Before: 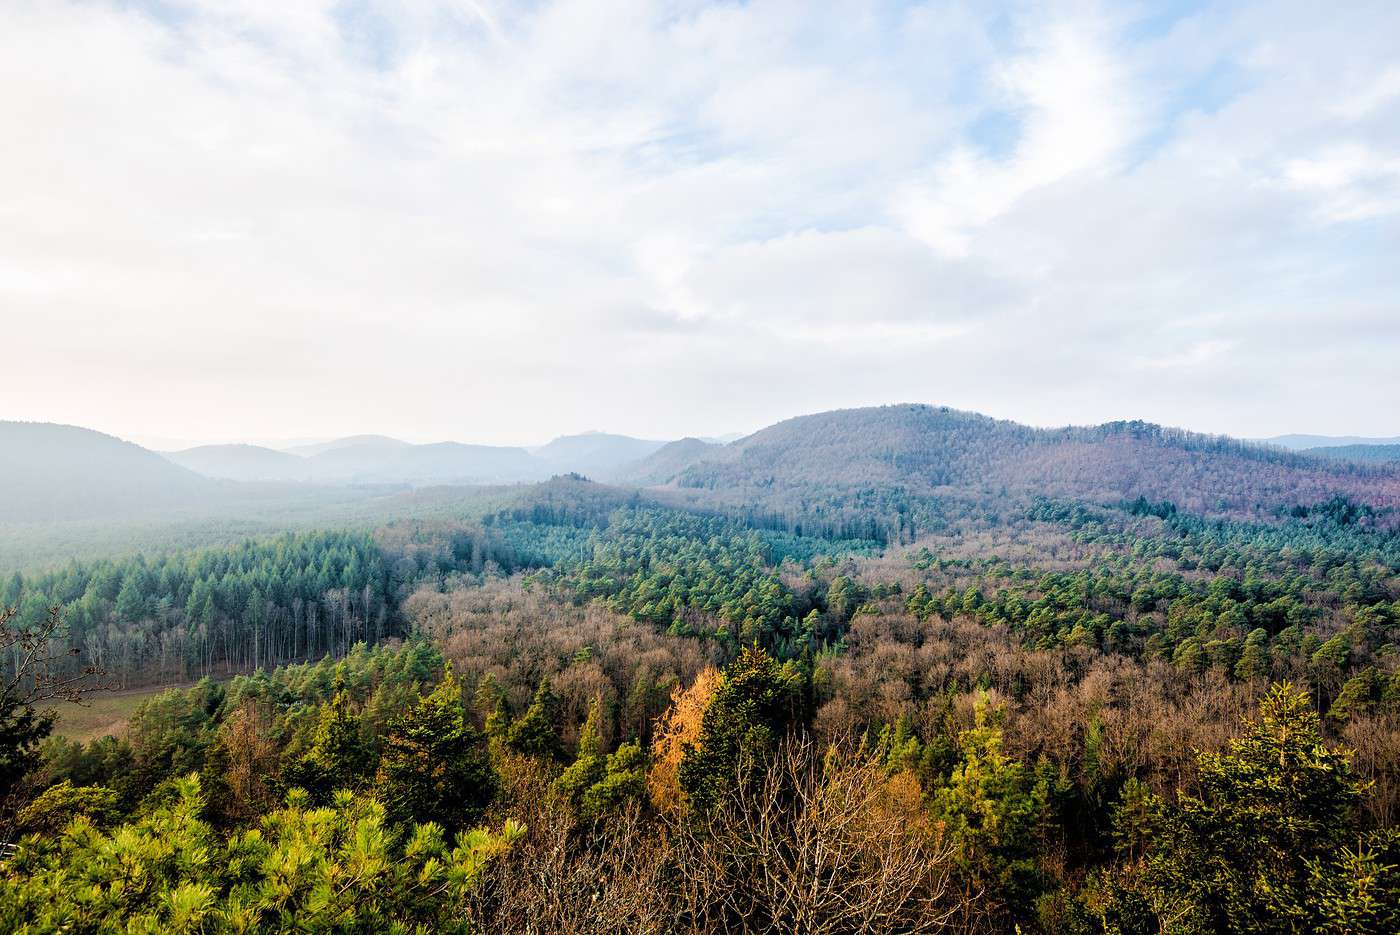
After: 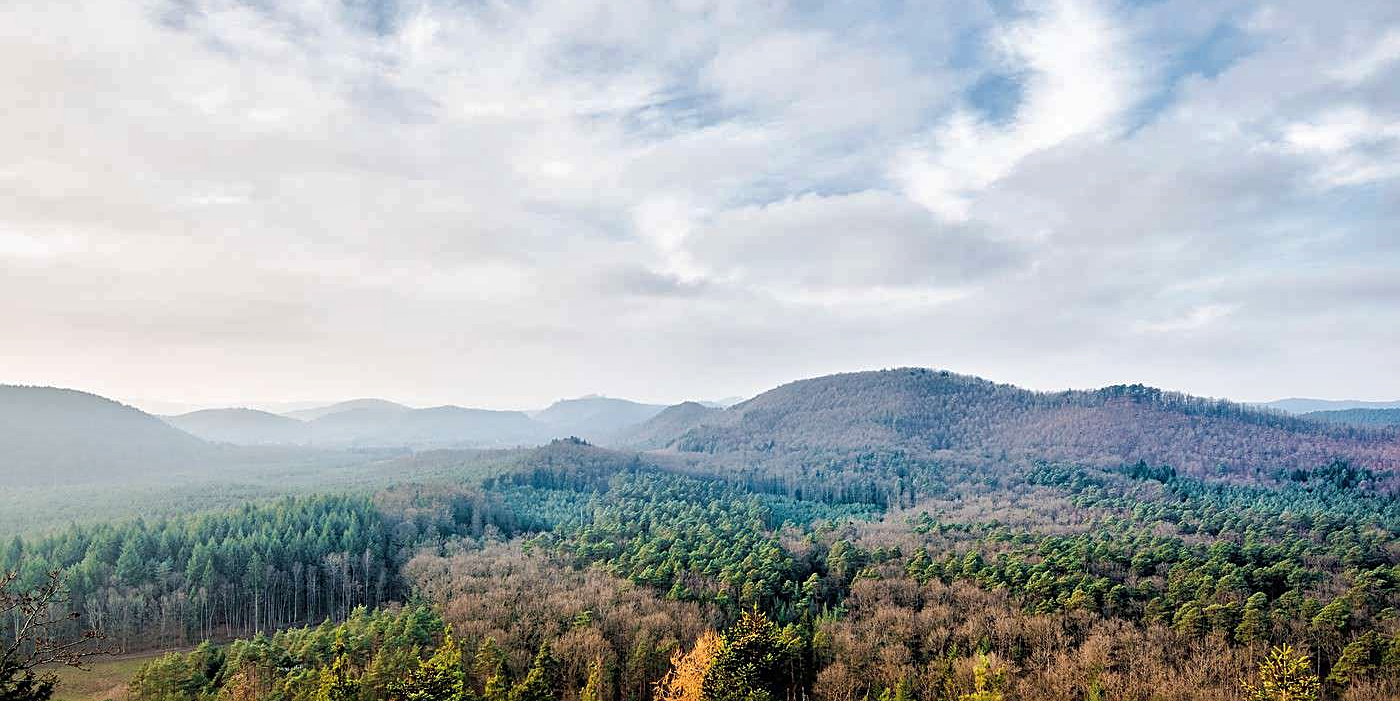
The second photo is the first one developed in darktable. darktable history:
crop: top 3.857%, bottom 21.132%
sharpen: on, module defaults
shadows and highlights: radius 108.52, shadows 23.73, highlights -59.32, low approximation 0.01, soften with gaussian
